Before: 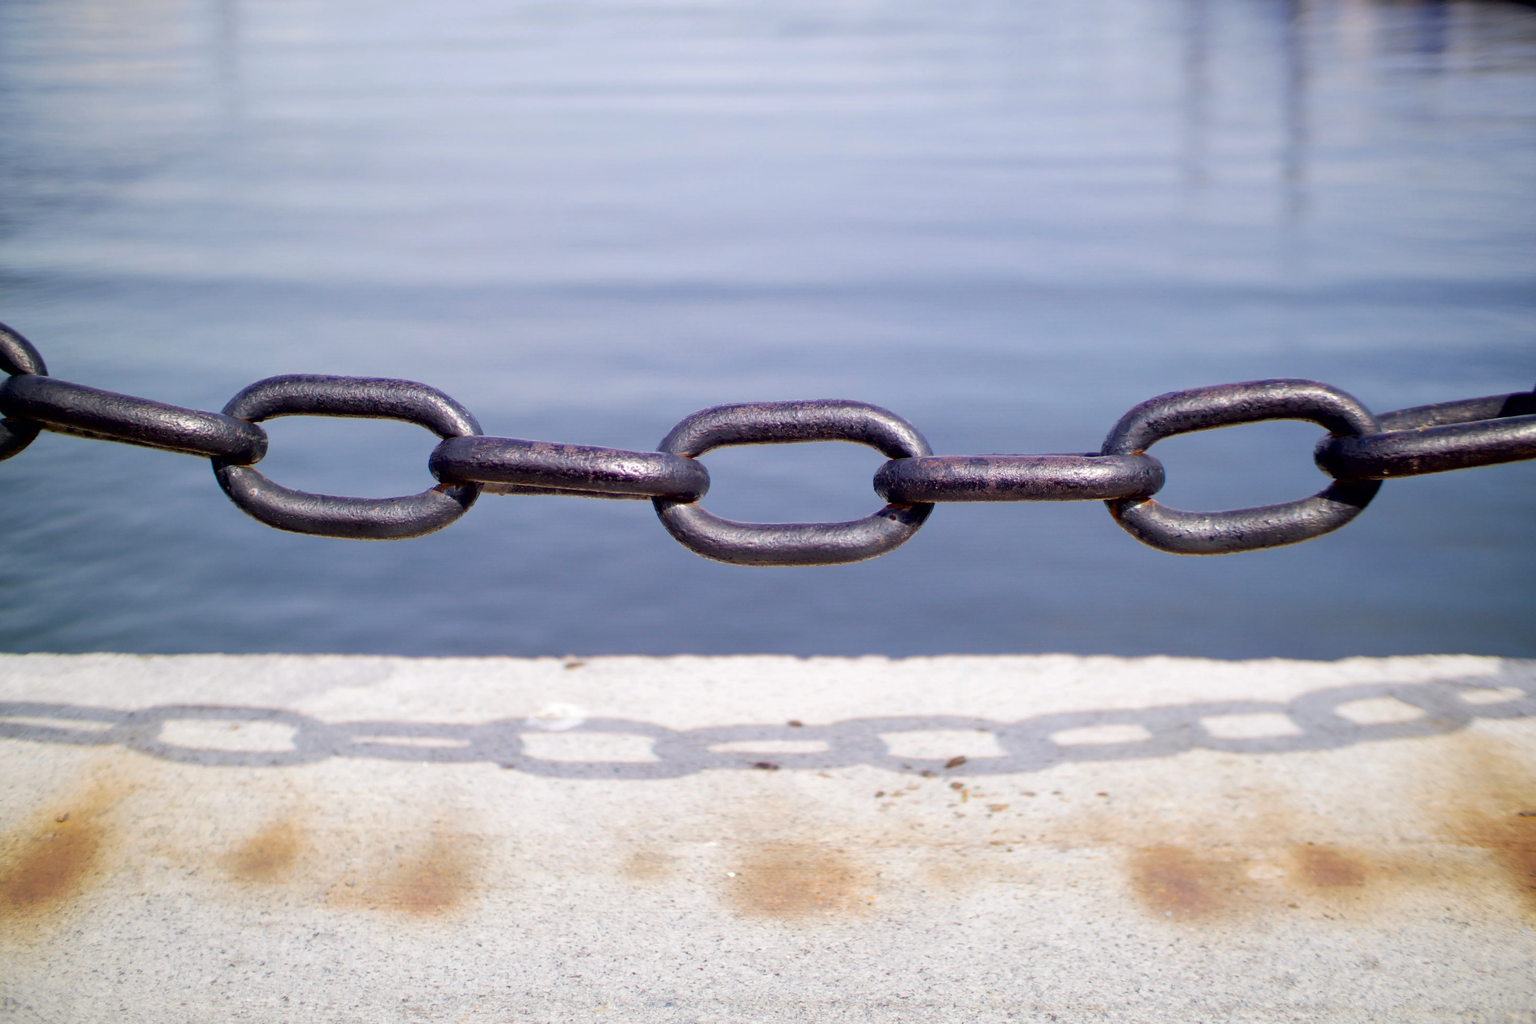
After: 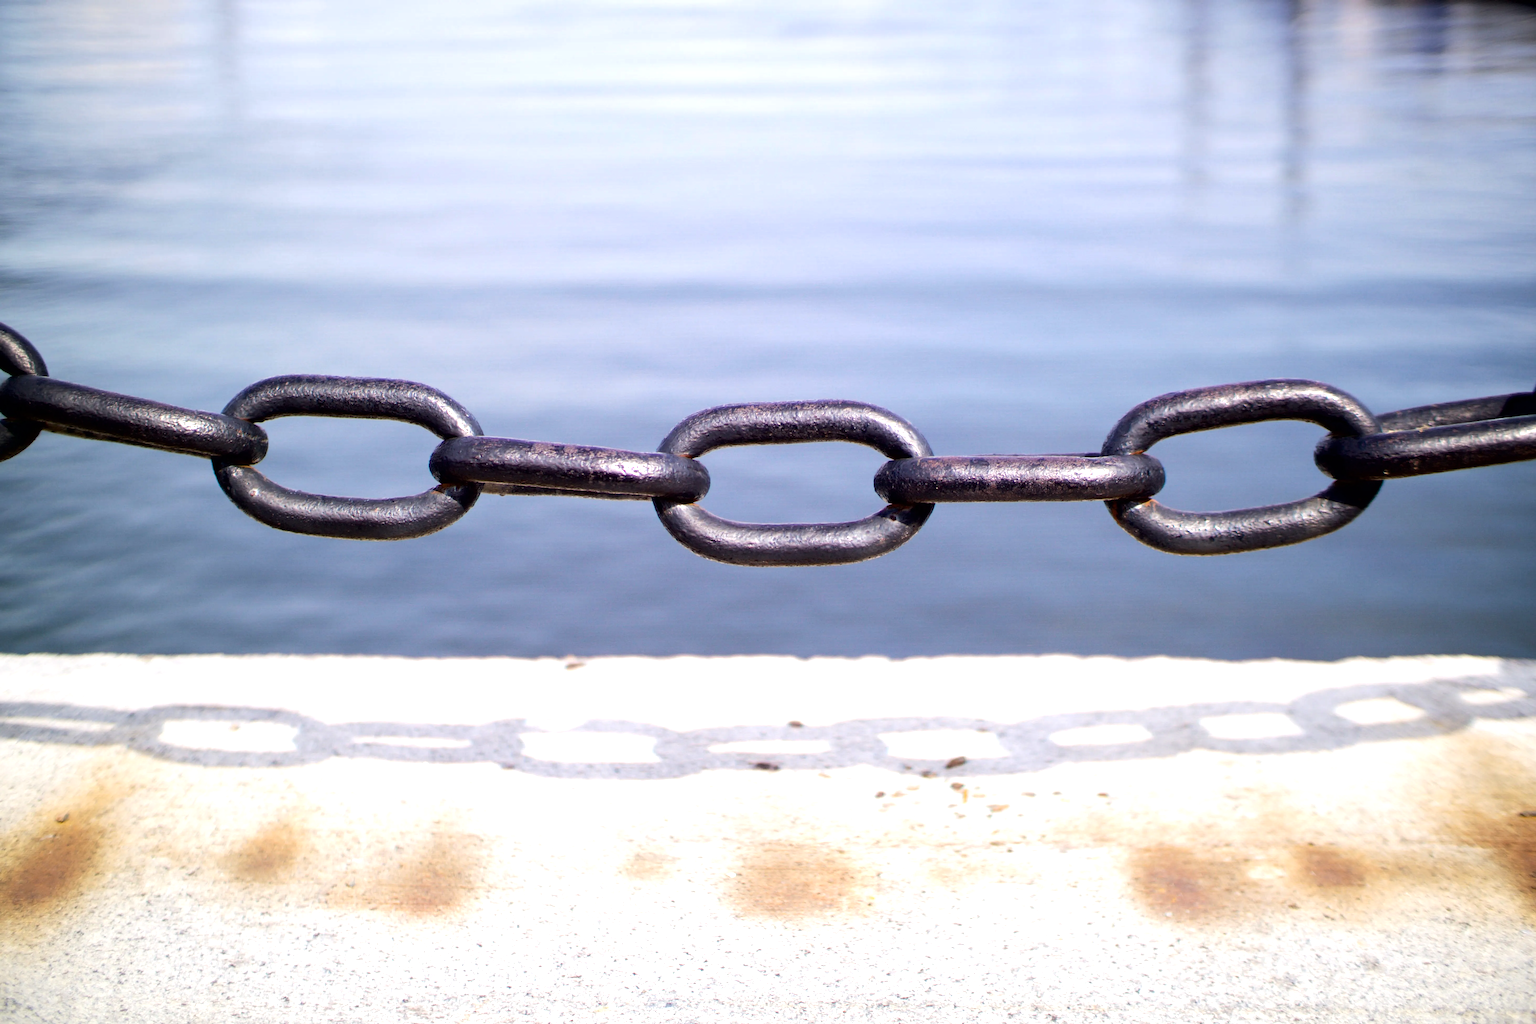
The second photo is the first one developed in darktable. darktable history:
tone equalizer: -8 EV -0.75 EV, -7 EV -0.7 EV, -6 EV -0.6 EV, -5 EV -0.4 EV, -3 EV 0.4 EV, -2 EV 0.6 EV, -1 EV 0.7 EV, +0 EV 0.75 EV, edges refinement/feathering 500, mask exposure compensation -1.57 EV, preserve details no
color balance rgb: saturation formula JzAzBz (2021)
